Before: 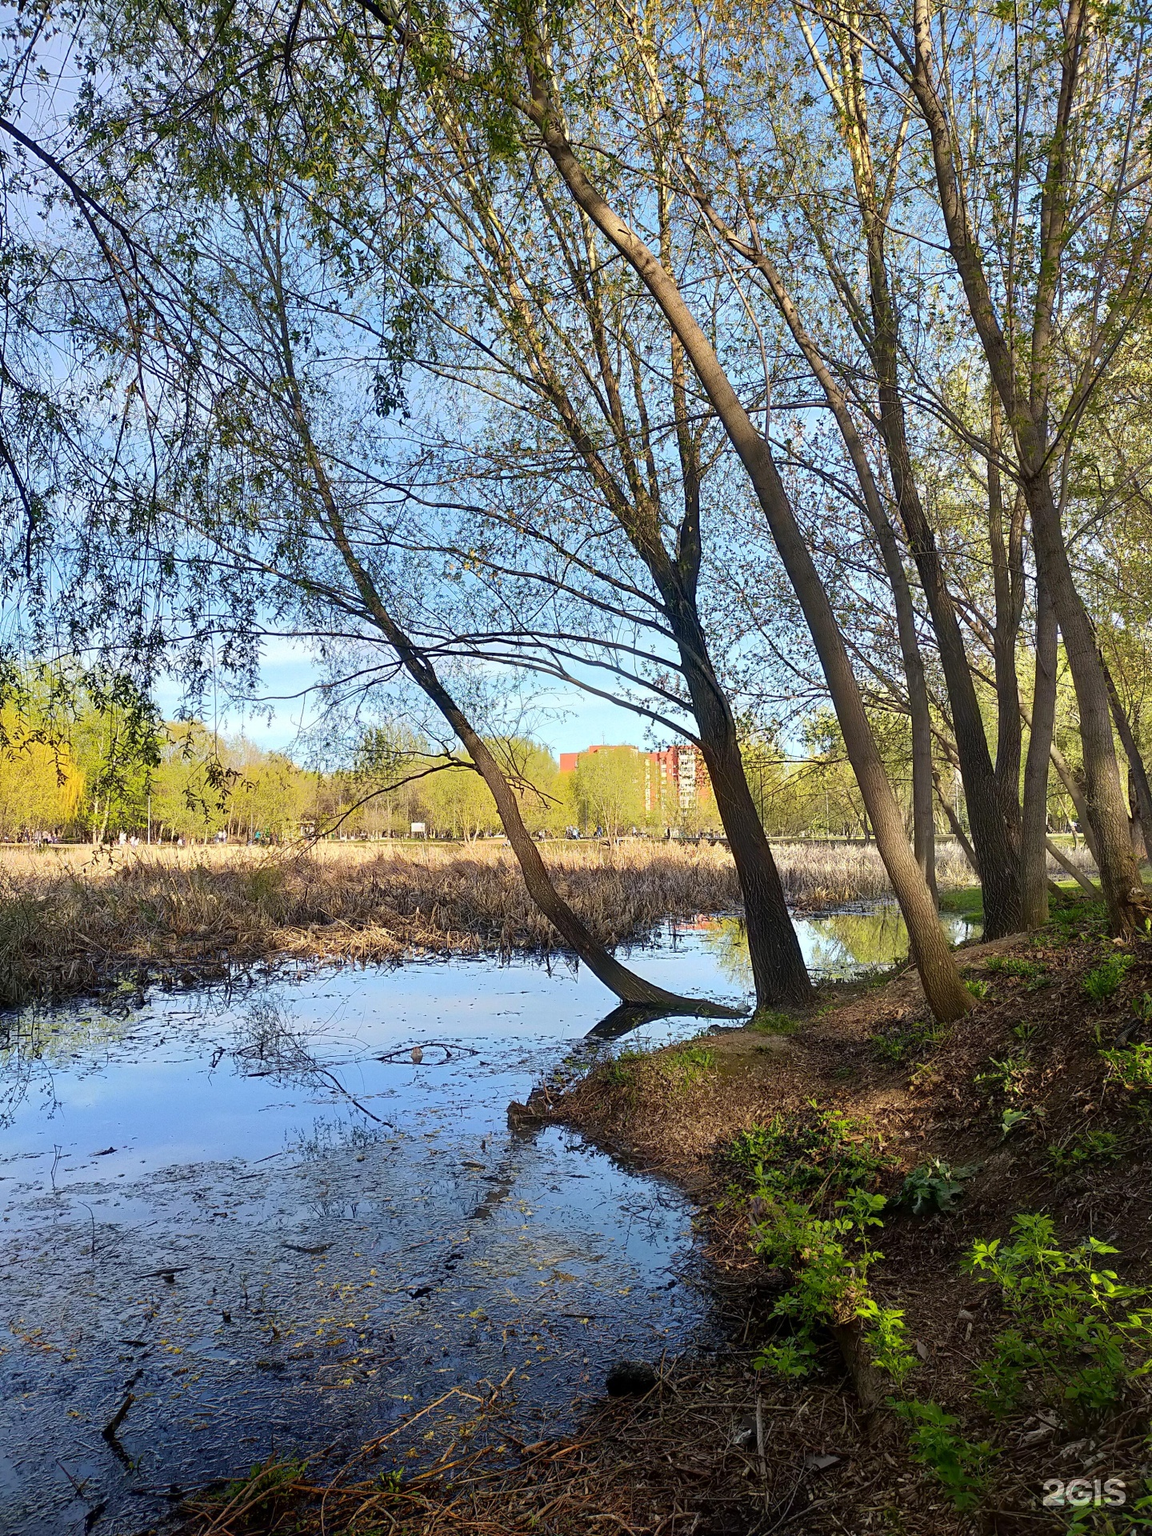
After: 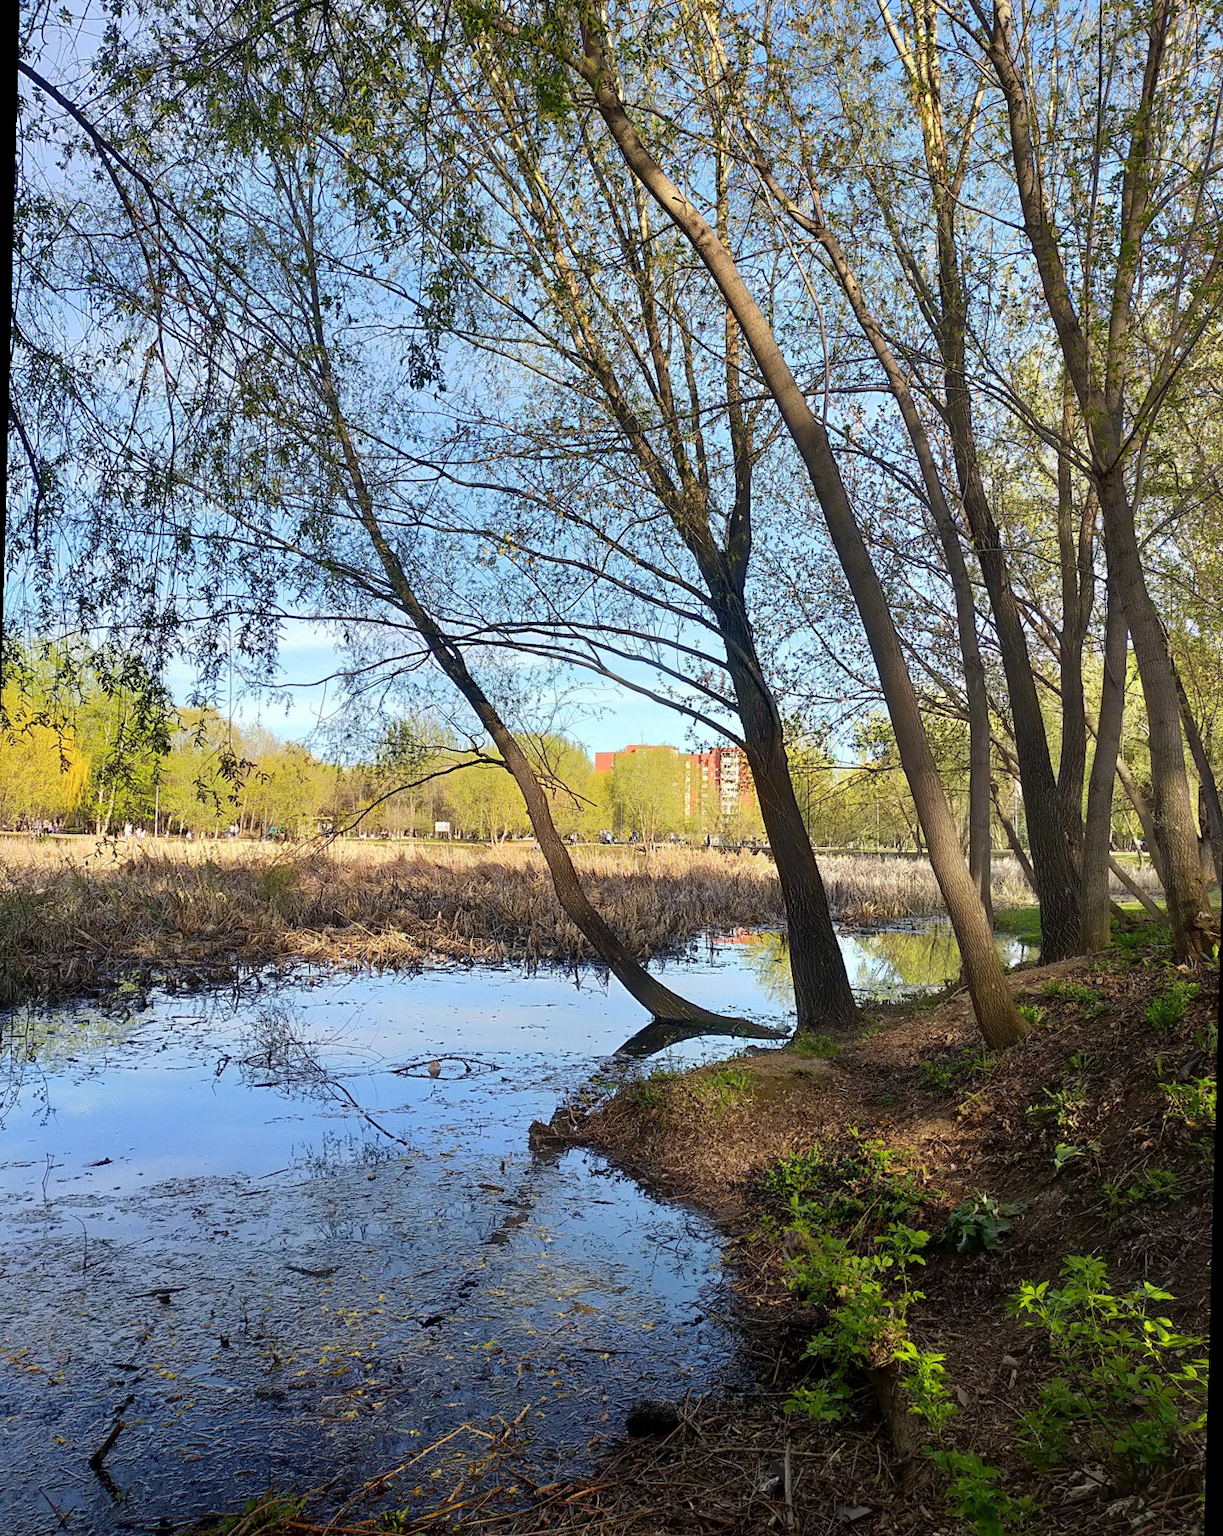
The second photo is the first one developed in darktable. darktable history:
white balance: red 1, blue 1
rotate and perspective: rotation 1.57°, crop left 0.018, crop right 0.982, crop top 0.039, crop bottom 0.961
